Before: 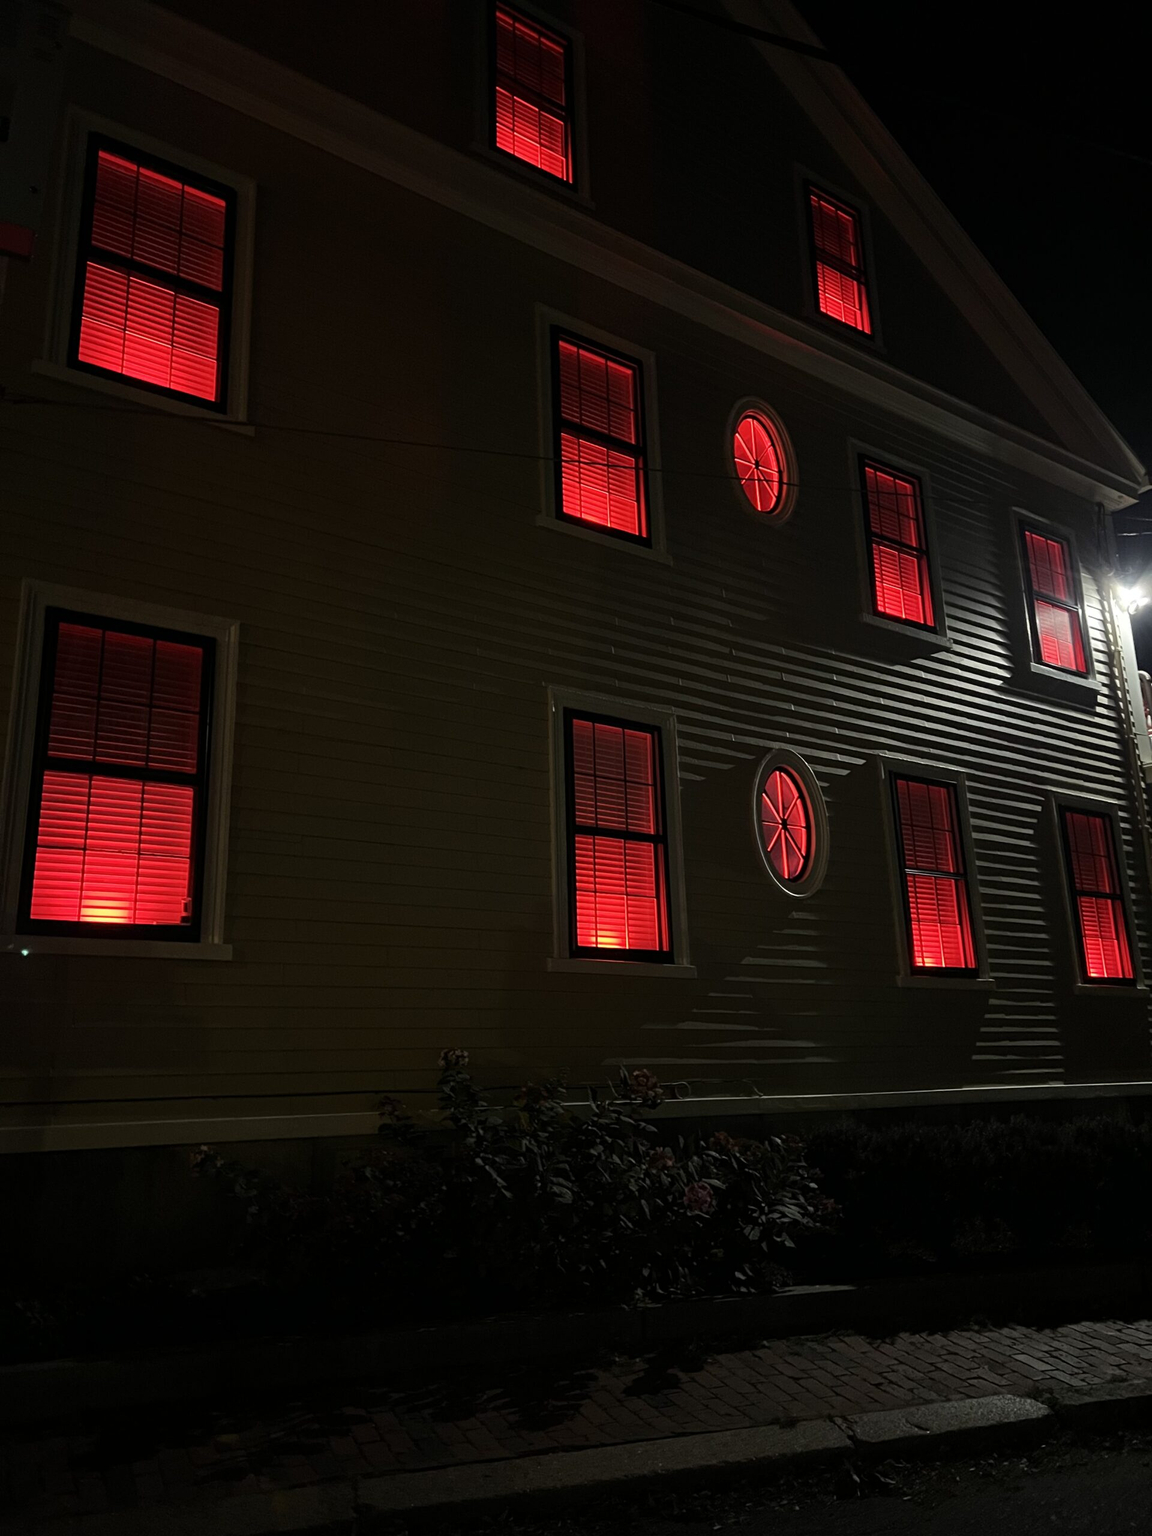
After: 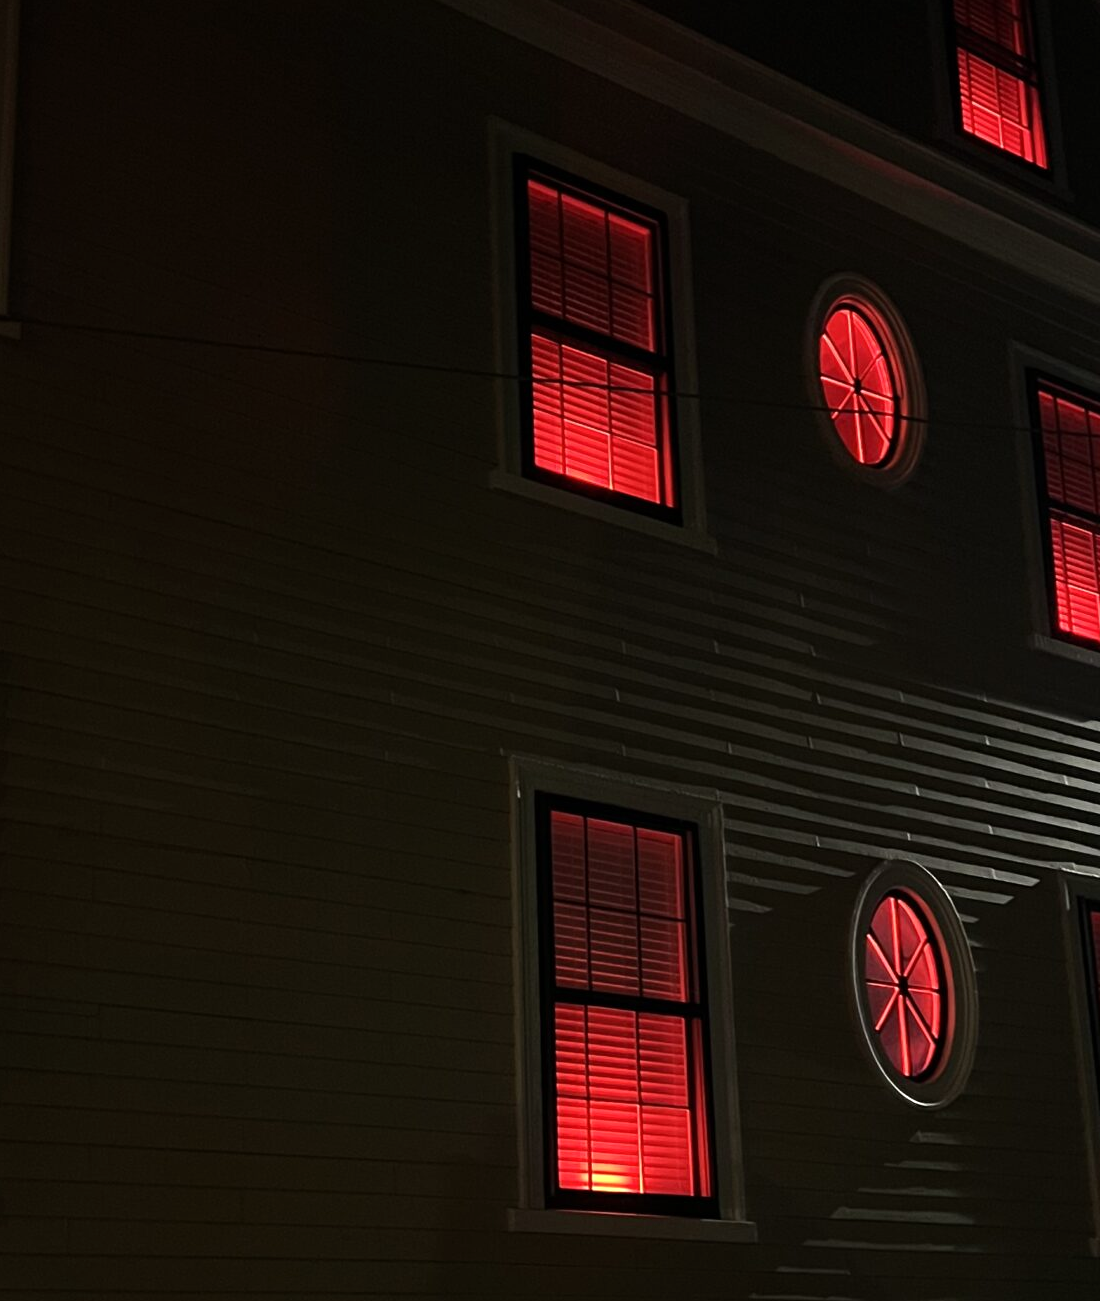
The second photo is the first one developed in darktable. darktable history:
crop: left 21.061%, top 15.166%, right 21.627%, bottom 33.975%
tone equalizer: -8 EV -0.383 EV, -7 EV -0.375 EV, -6 EV -0.342 EV, -5 EV -0.235 EV, -3 EV 0.244 EV, -2 EV 0.337 EV, -1 EV 0.369 EV, +0 EV 0.411 EV, smoothing diameter 24.88%, edges refinement/feathering 7.46, preserve details guided filter
